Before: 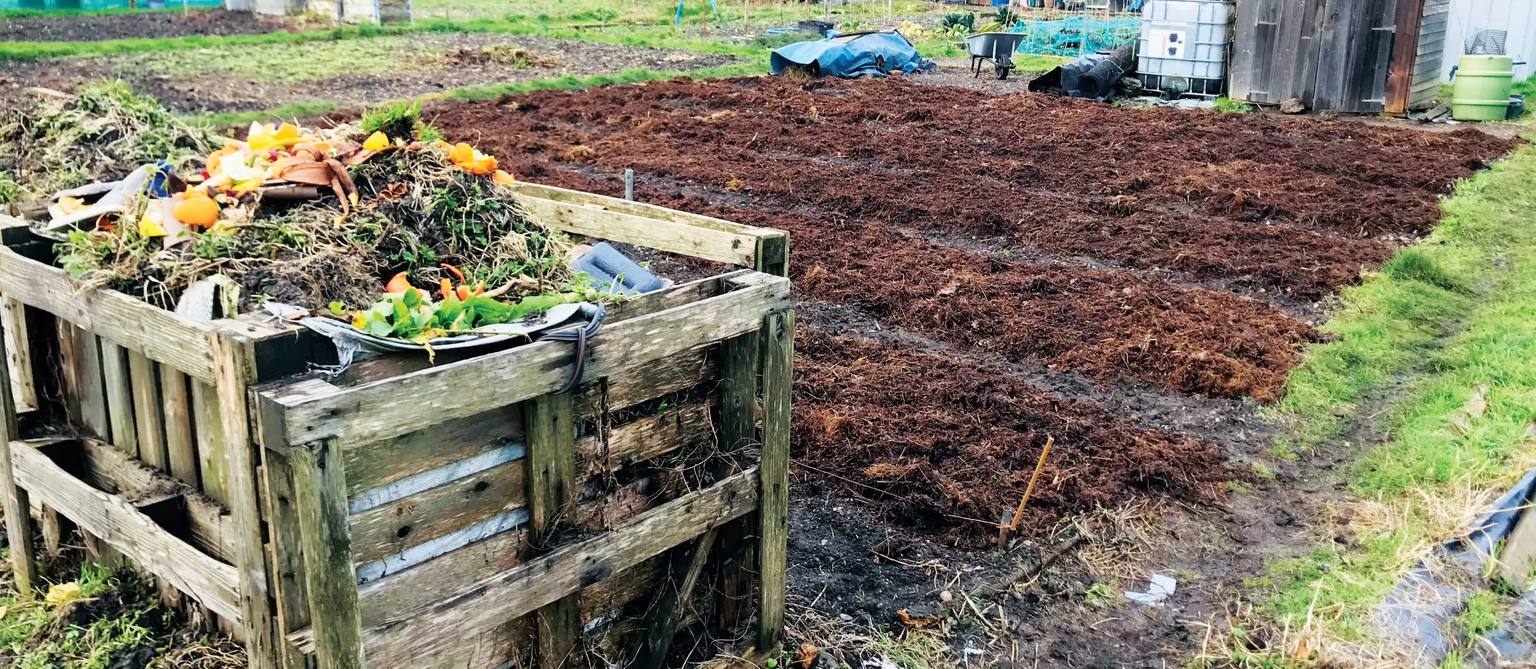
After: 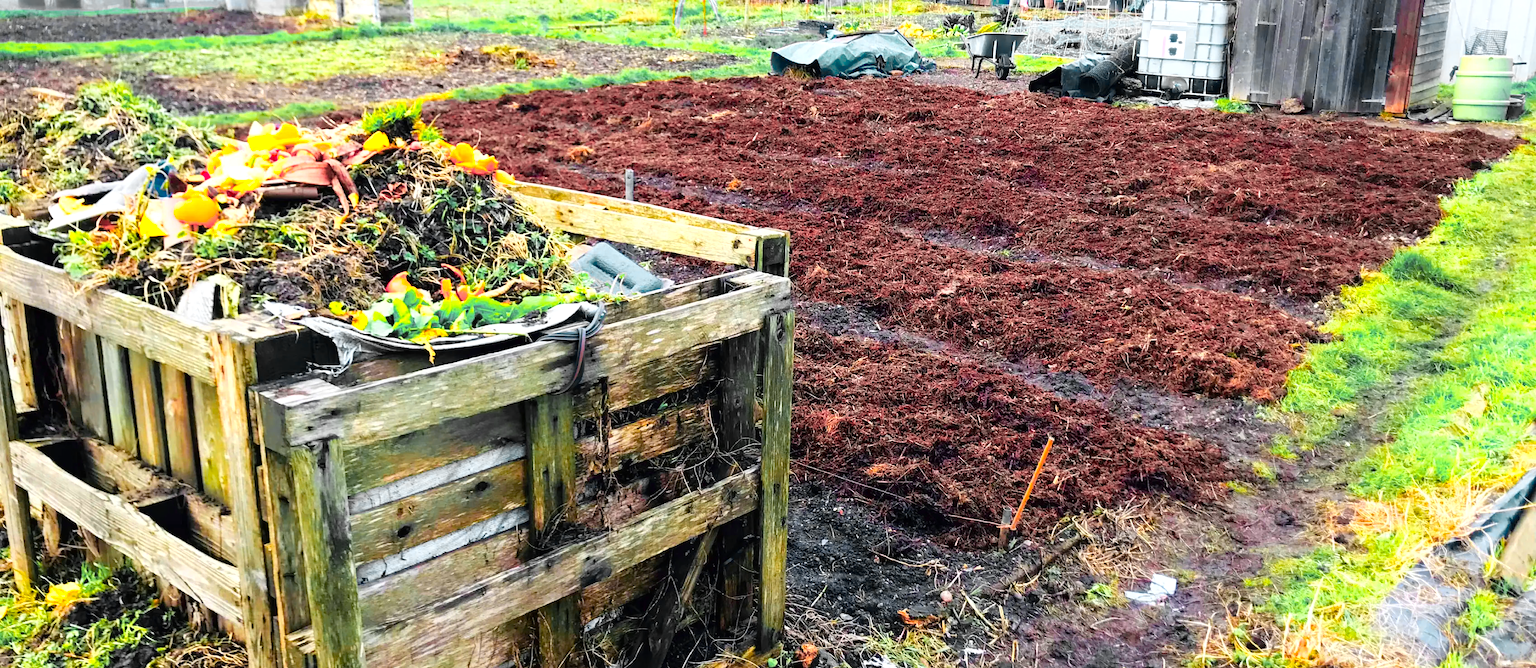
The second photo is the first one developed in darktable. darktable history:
exposure: black level correction 0, exposure 0.2 EV, compensate exposure bias true, compensate highlight preservation false
color balance rgb: linear chroma grading › global chroma 15%, perceptual saturation grading › global saturation 30%
color zones: curves: ch0 [(0.257, 0.558) (0.75, 0.565)]; ch1 [(0.004, 0.857) (0.14, 0.416) (0.257, 0.695) (0.442, 0.032) (0.736, 0.266) (0.891, 0.741)]; ch2 [(0, 0.623) (0.112, 0.436) (0.271, 0.474) (0.516, 0.64) (0.743, 0.286)]
